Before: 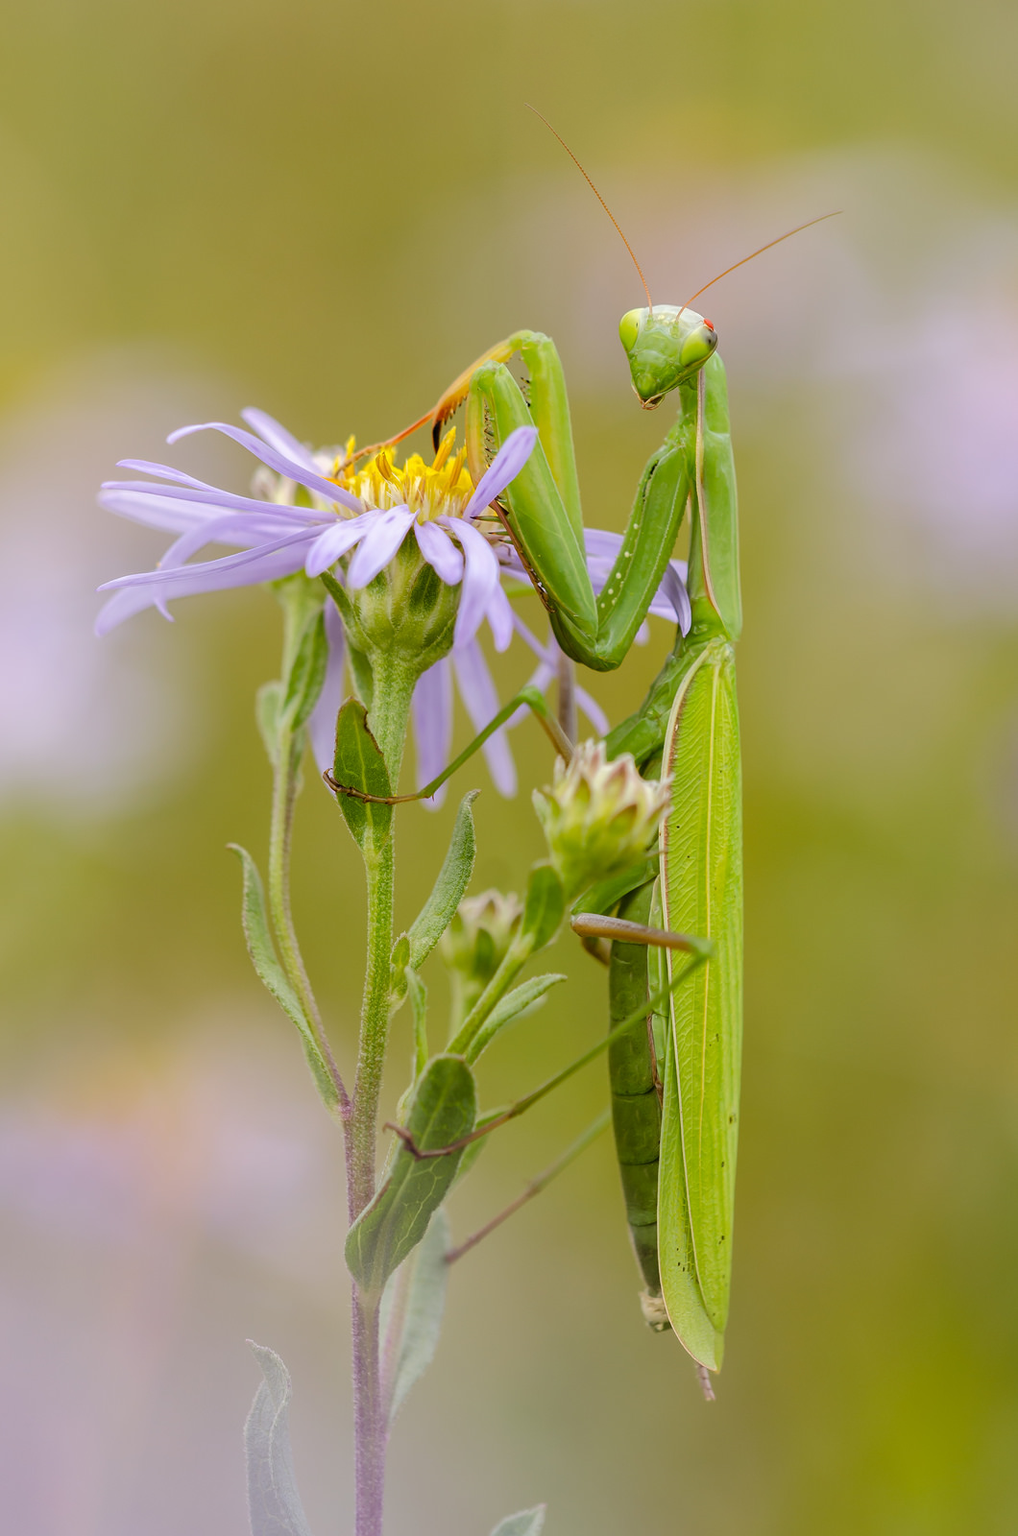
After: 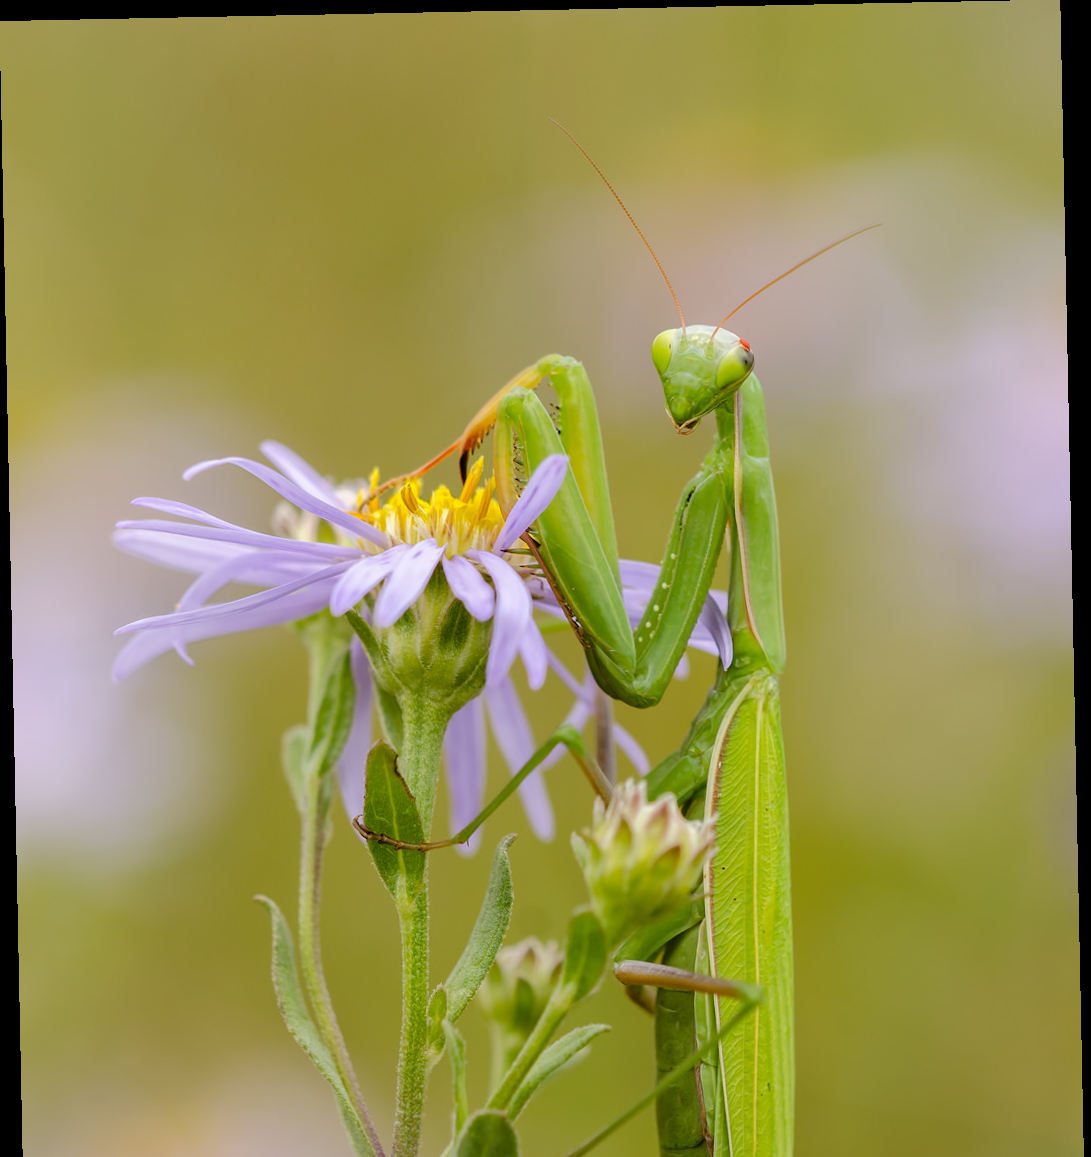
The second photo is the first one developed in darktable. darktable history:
rotate and perspective: rotation -1.17°, automatic cropping off
crop: bottom 28.576%
